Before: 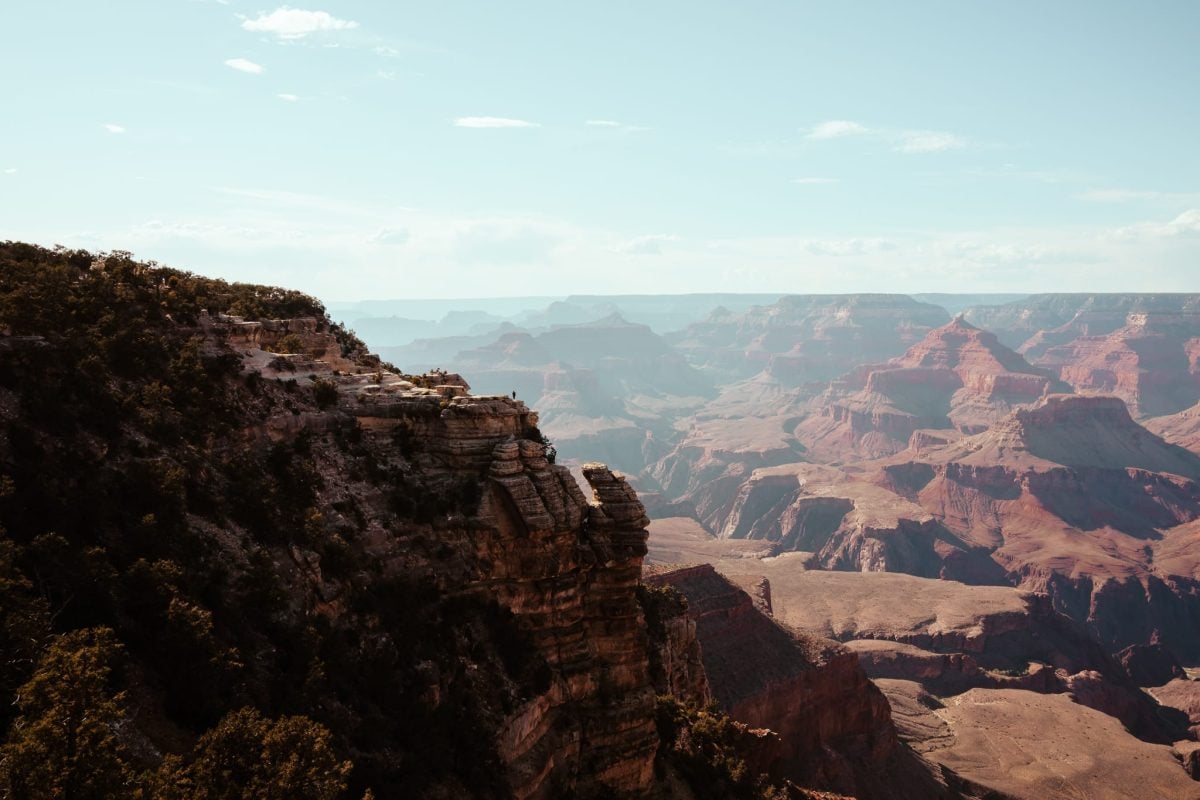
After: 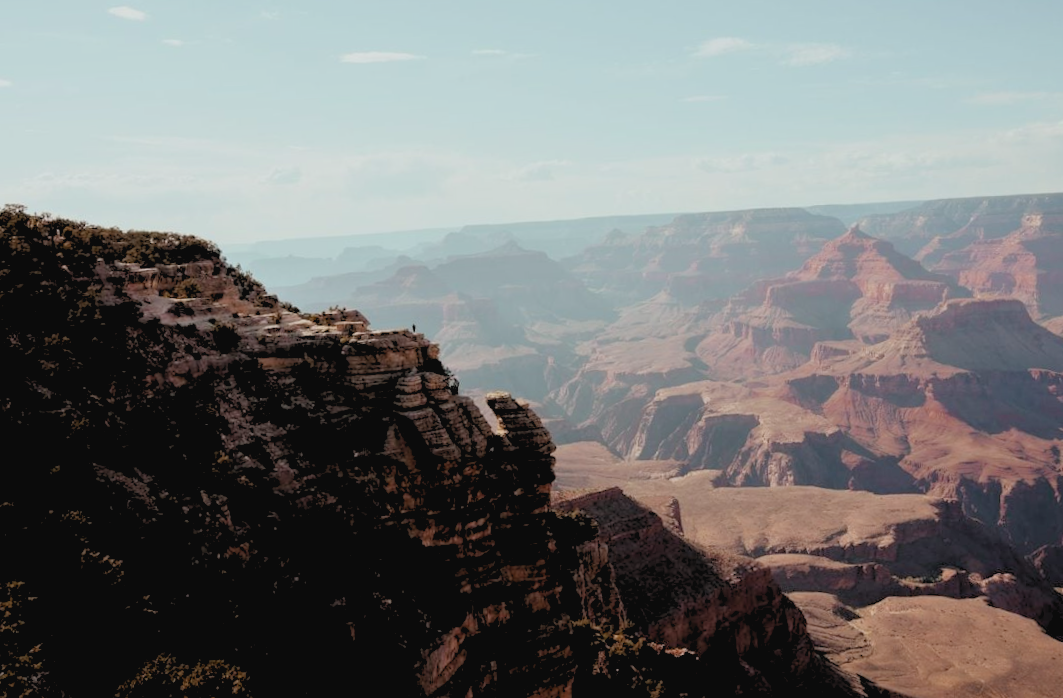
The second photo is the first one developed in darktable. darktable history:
crop and rotate: angle 1.96°, left 5.673%, top 5.673%
rgb levels: preserve colors sum RGB, levels [[0.038, 0.433, 0.934], [0, 0.5, 1], [0, 0.5, 1]]
contrast brightness saturation: contrast -0.08, brightness -0.04, saturation -0.11
rotate and perspective: rotation -1°, crop left 0.011, crop right 0.989, crop top 0.025, crop bottom 0.975
